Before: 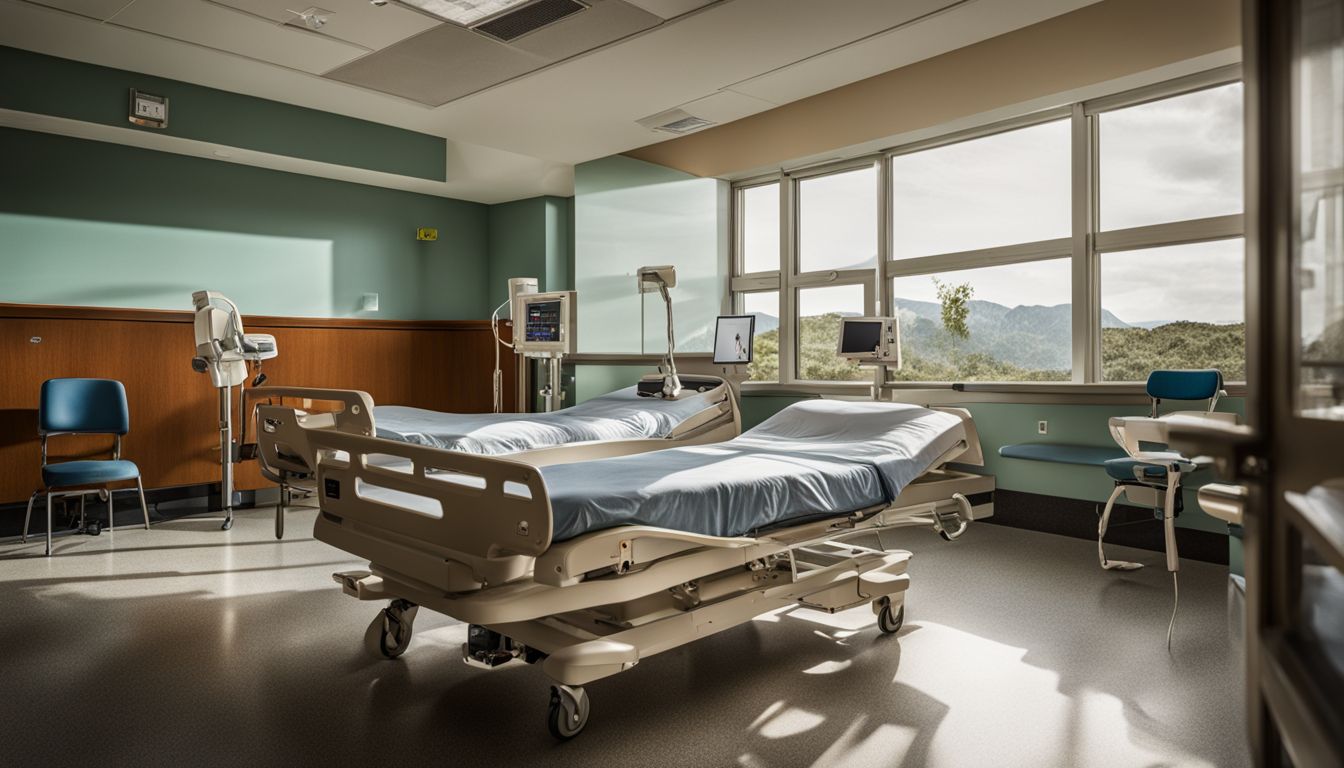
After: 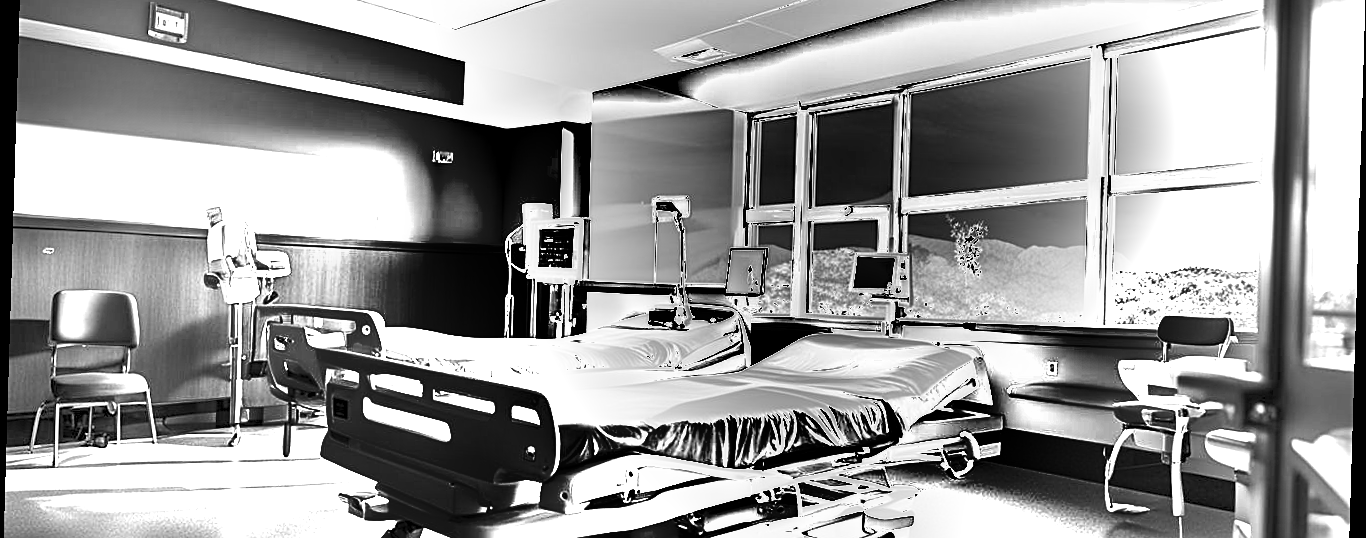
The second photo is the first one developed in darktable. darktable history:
crop: top 11.166%, bottom 22.168%
shadows and highlights: radius 171.16, shadows 27, white point adjustment 3.13, highlights -67.95, soften with gaussian
sharpen: on, module defaults
monochrome: on, module defaults
rotate and perspective: rotation 1.72°, automatic cropping off
exposure: black level correction 0.001, exposure 2.607 EV, compensate exposure bias true, compensate highlight preservation false
